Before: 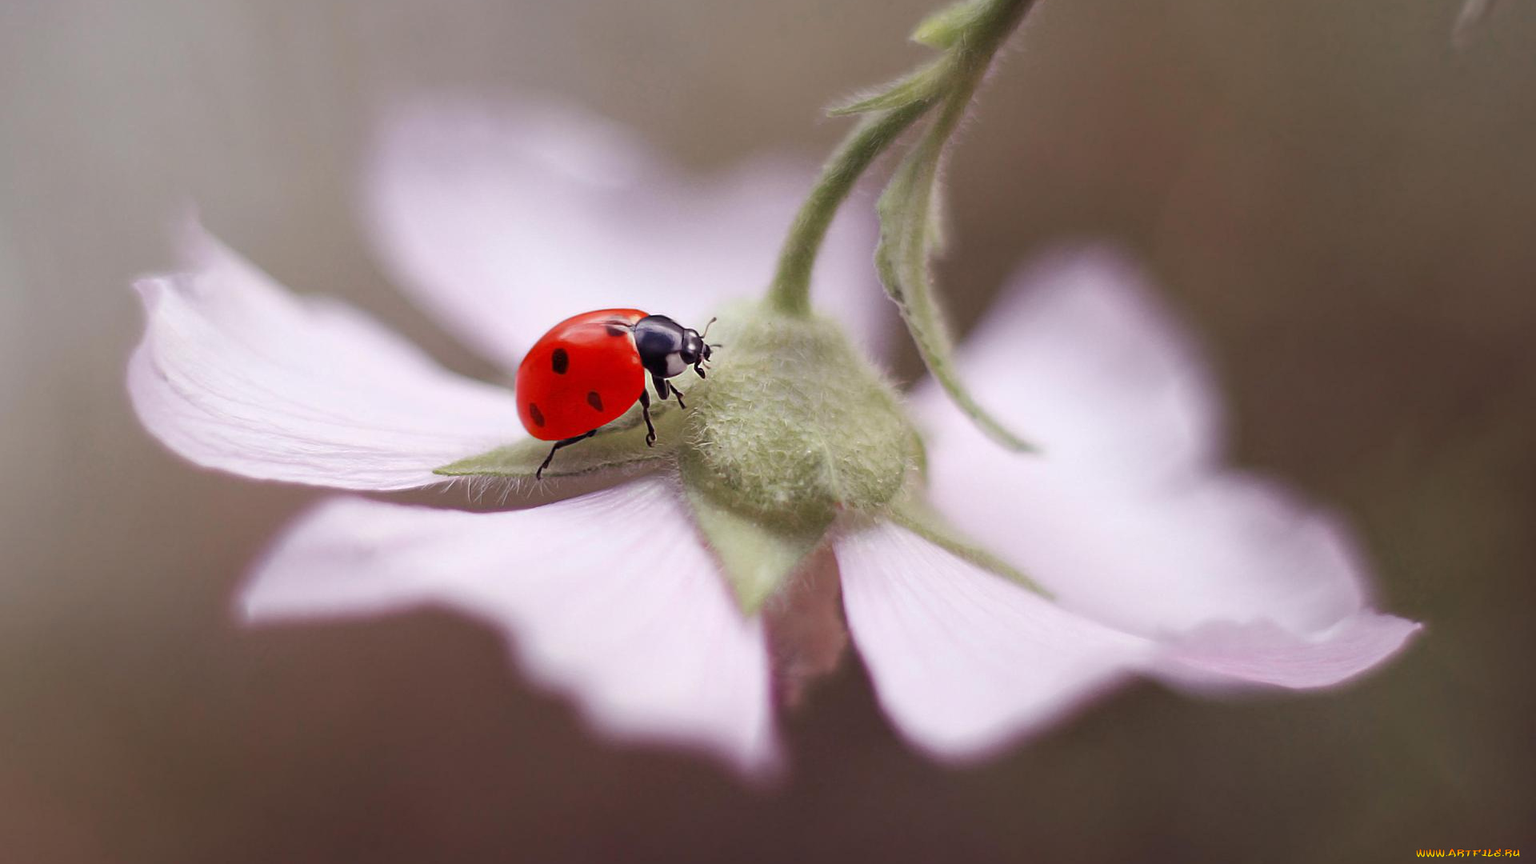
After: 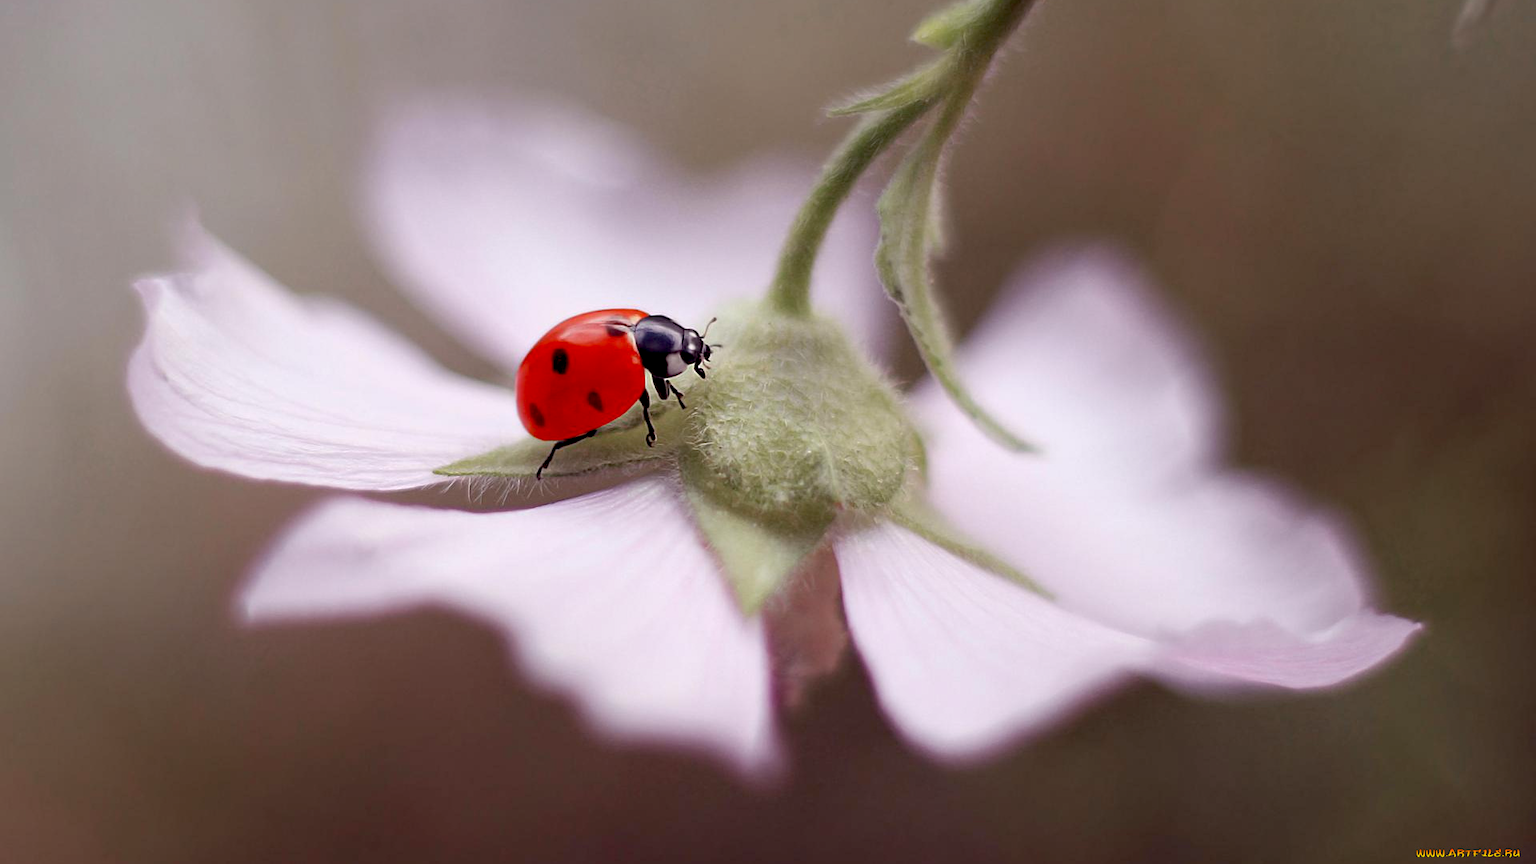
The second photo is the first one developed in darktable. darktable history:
tone equalizer: on, module defaults
exposure: black level correction 0.012, compensate exposure bias true, compensate highlight preservation false
